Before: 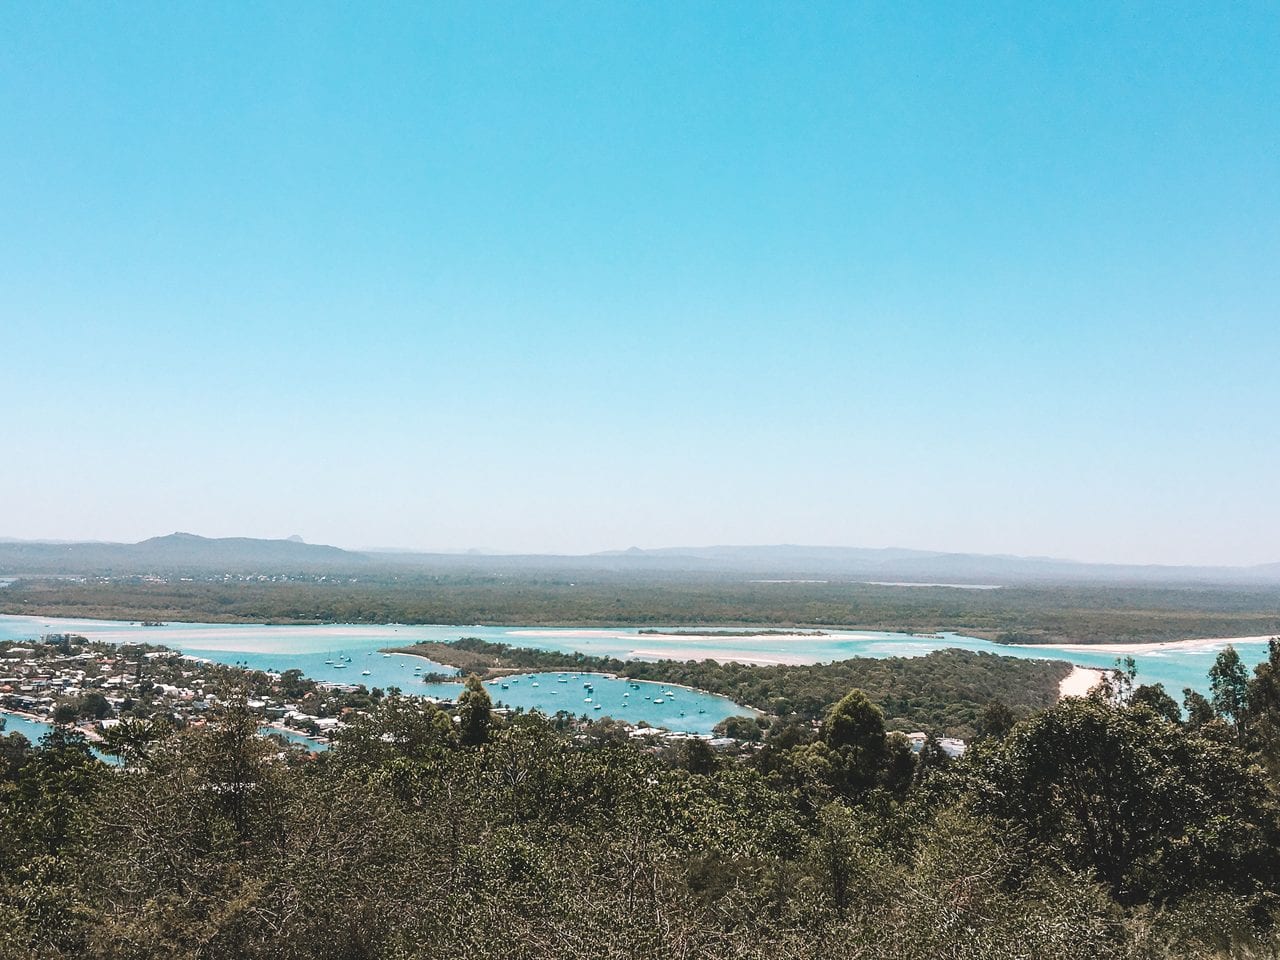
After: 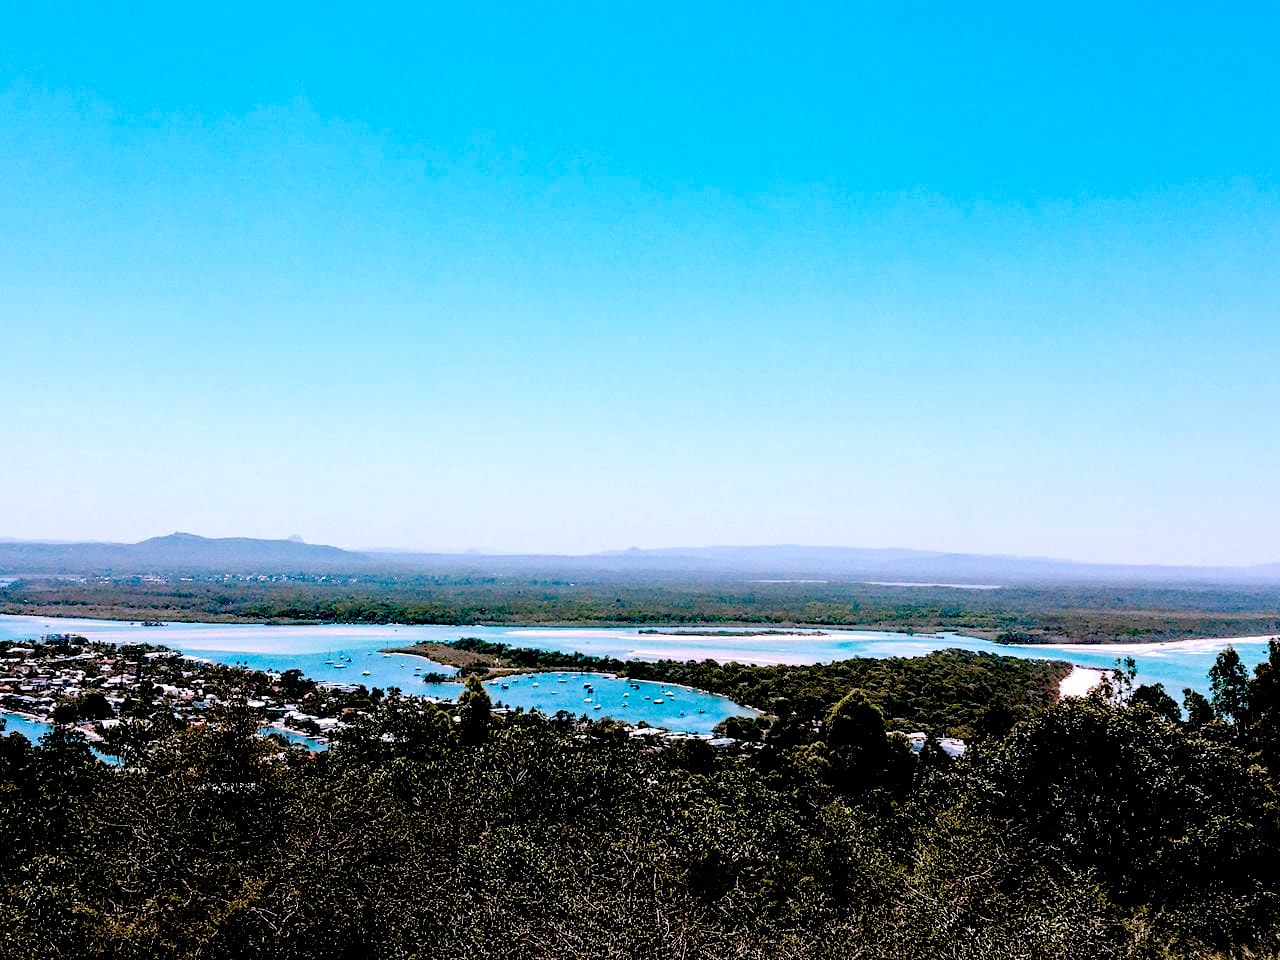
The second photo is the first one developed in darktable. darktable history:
color balance rgb: perceptual saturation grading › global saturation 20%, perceptual saturation grading › highlights -50%, perceptual saturation grading › shadows 30%, perceptual brilliance grading › global brilliance 10%, perceptual brilliance grading › shadows 15%
color calibration: output R [0.999, 0.026, -0.11, 0], output G [-0.019, 1.037, -0.099, 0], output B [0.022, -0.023, 0.902, 0], illuminant custom, x 0.367, y 0.392, temperature 4437.75 K, clip negative RGB from gamut false
exposure: black level correction 0.1, exposure -0.092 EV, compensate highlight preservation false
